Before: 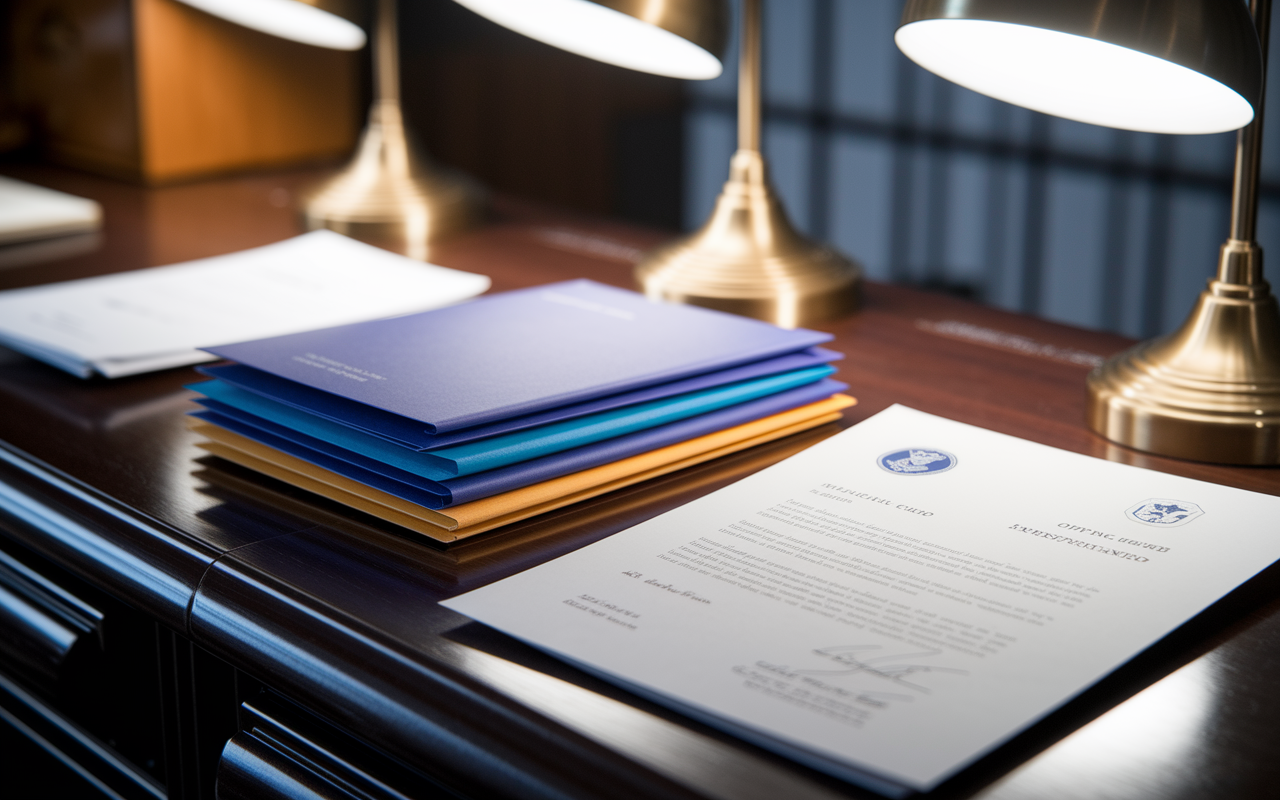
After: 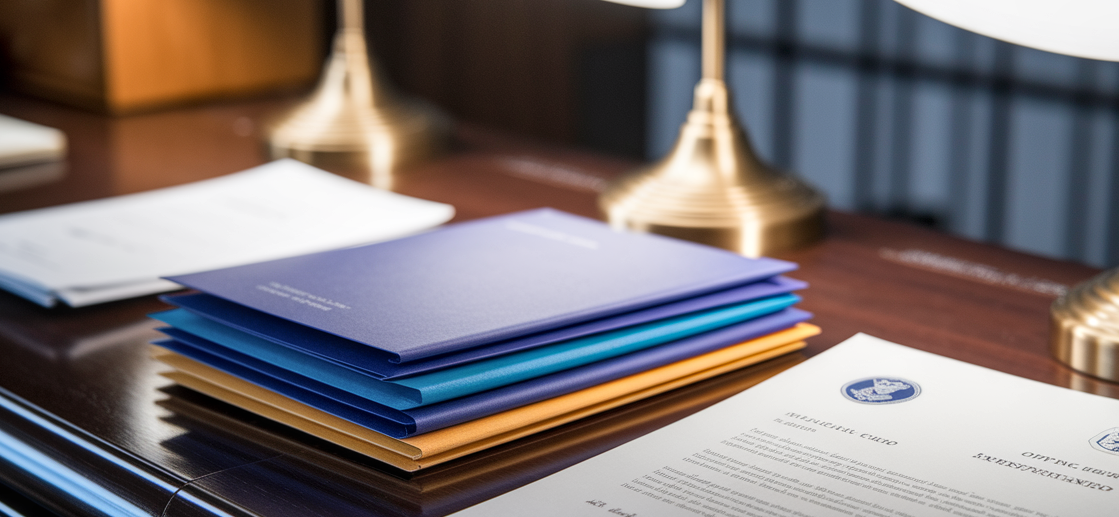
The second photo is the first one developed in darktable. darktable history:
crop: left 2.887%, top 8.966%, right 9.615%, bottom 26.287%
tone equalizer: smoothing diameter 24.92%, edges refinement/feathering 10.03, preserve details guided filter
shadows and highlights: white point adjustment 0.054, soften with gaussian
local contrast: on, module defaults
